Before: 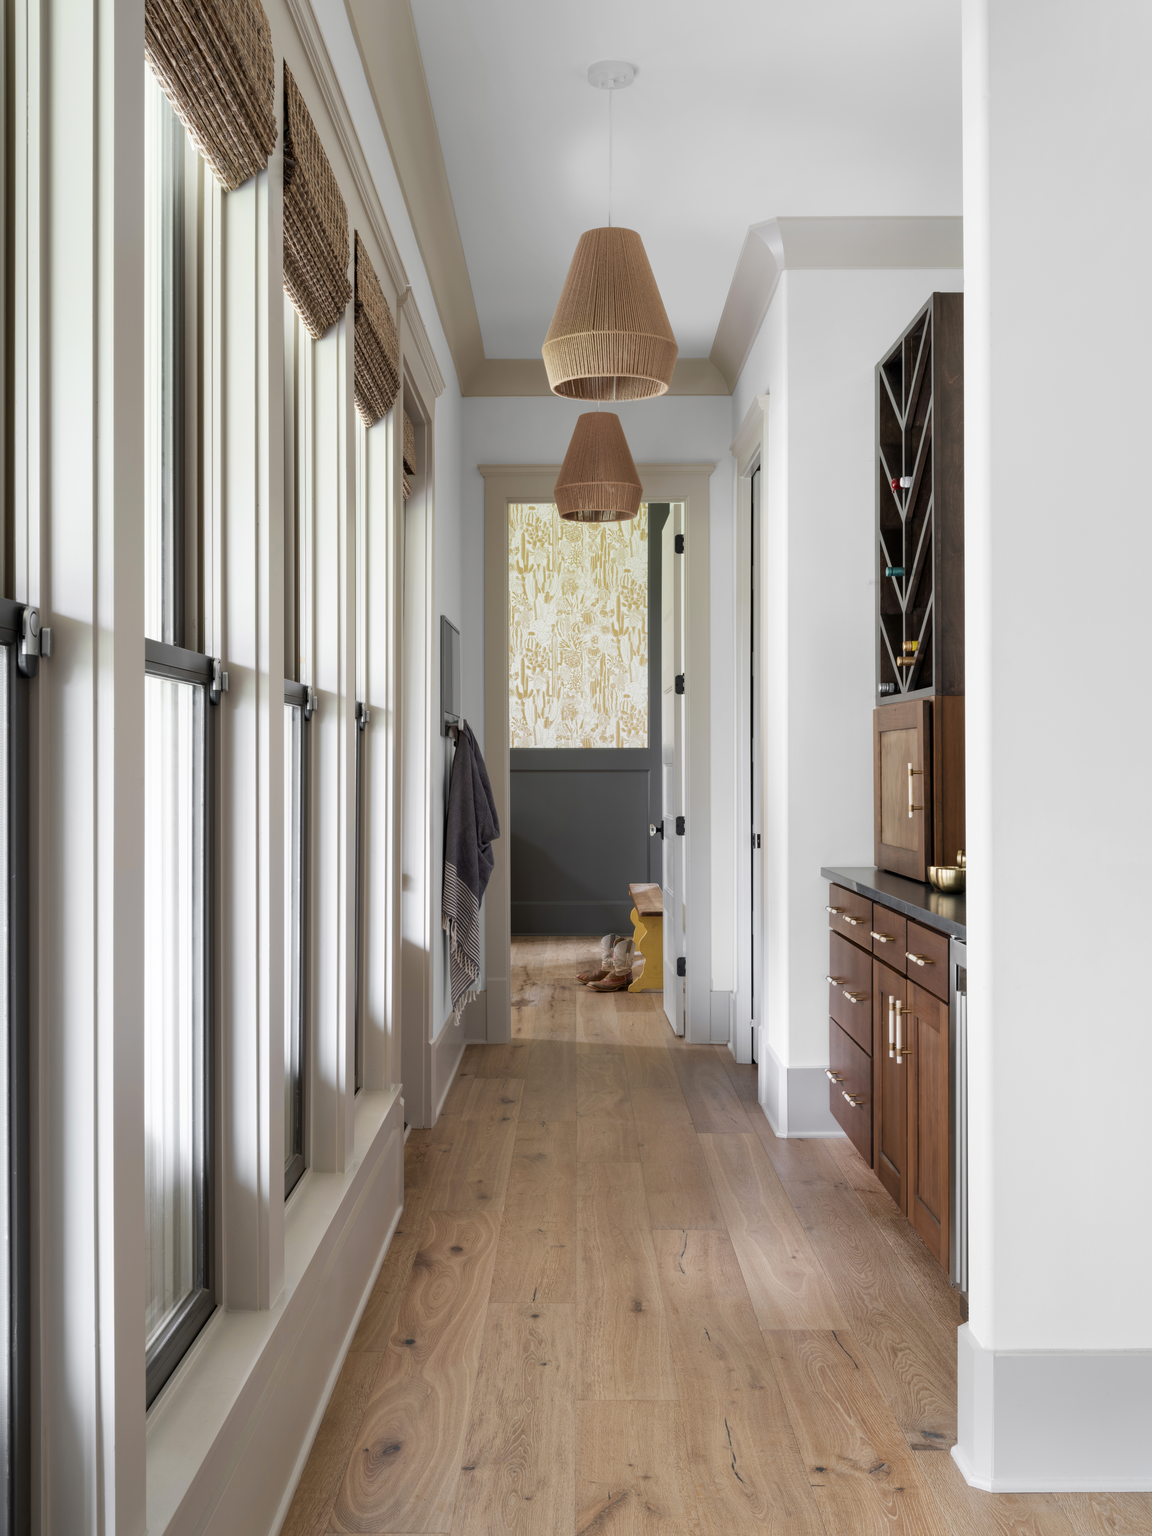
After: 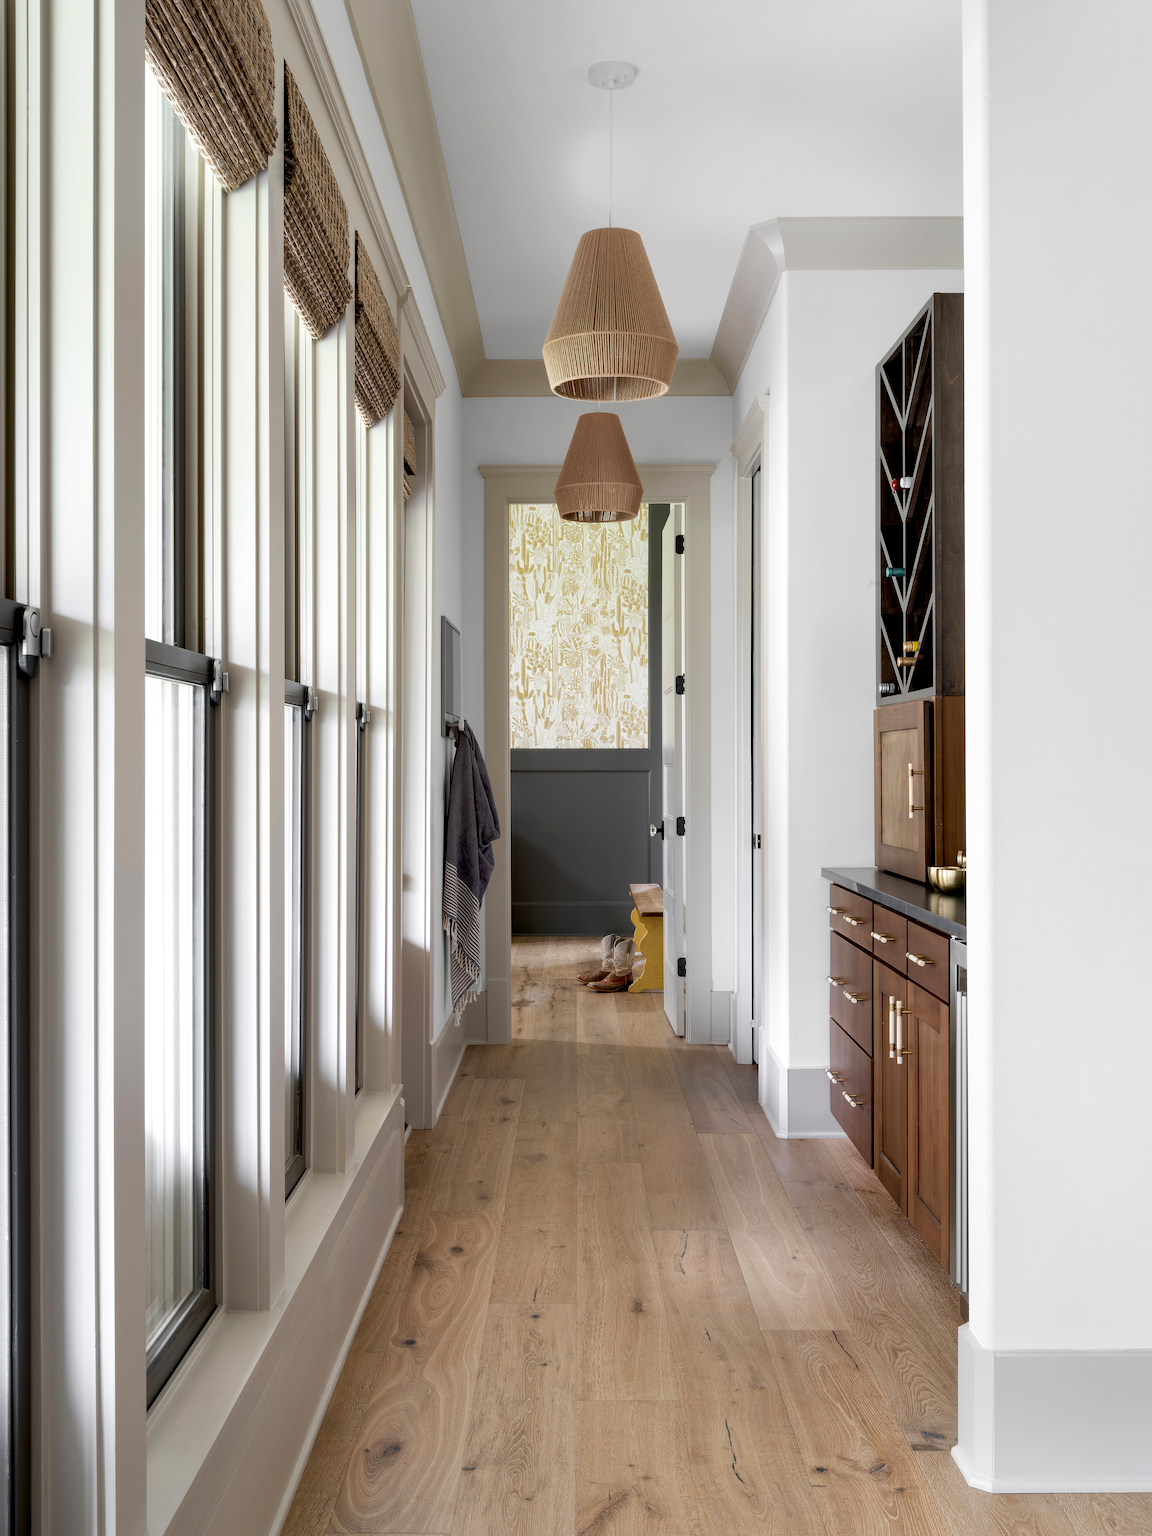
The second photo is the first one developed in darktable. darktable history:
tone equalizer: edges refinement/feathering 500, mask exposure compensation -1.57 EV, preserve details no
sharpen: radius 2.717, amount 0.653
exposure: black level correction 0.009, exposure 0.107 EV, compensate exposure bias true, compensate highlight preservation false
